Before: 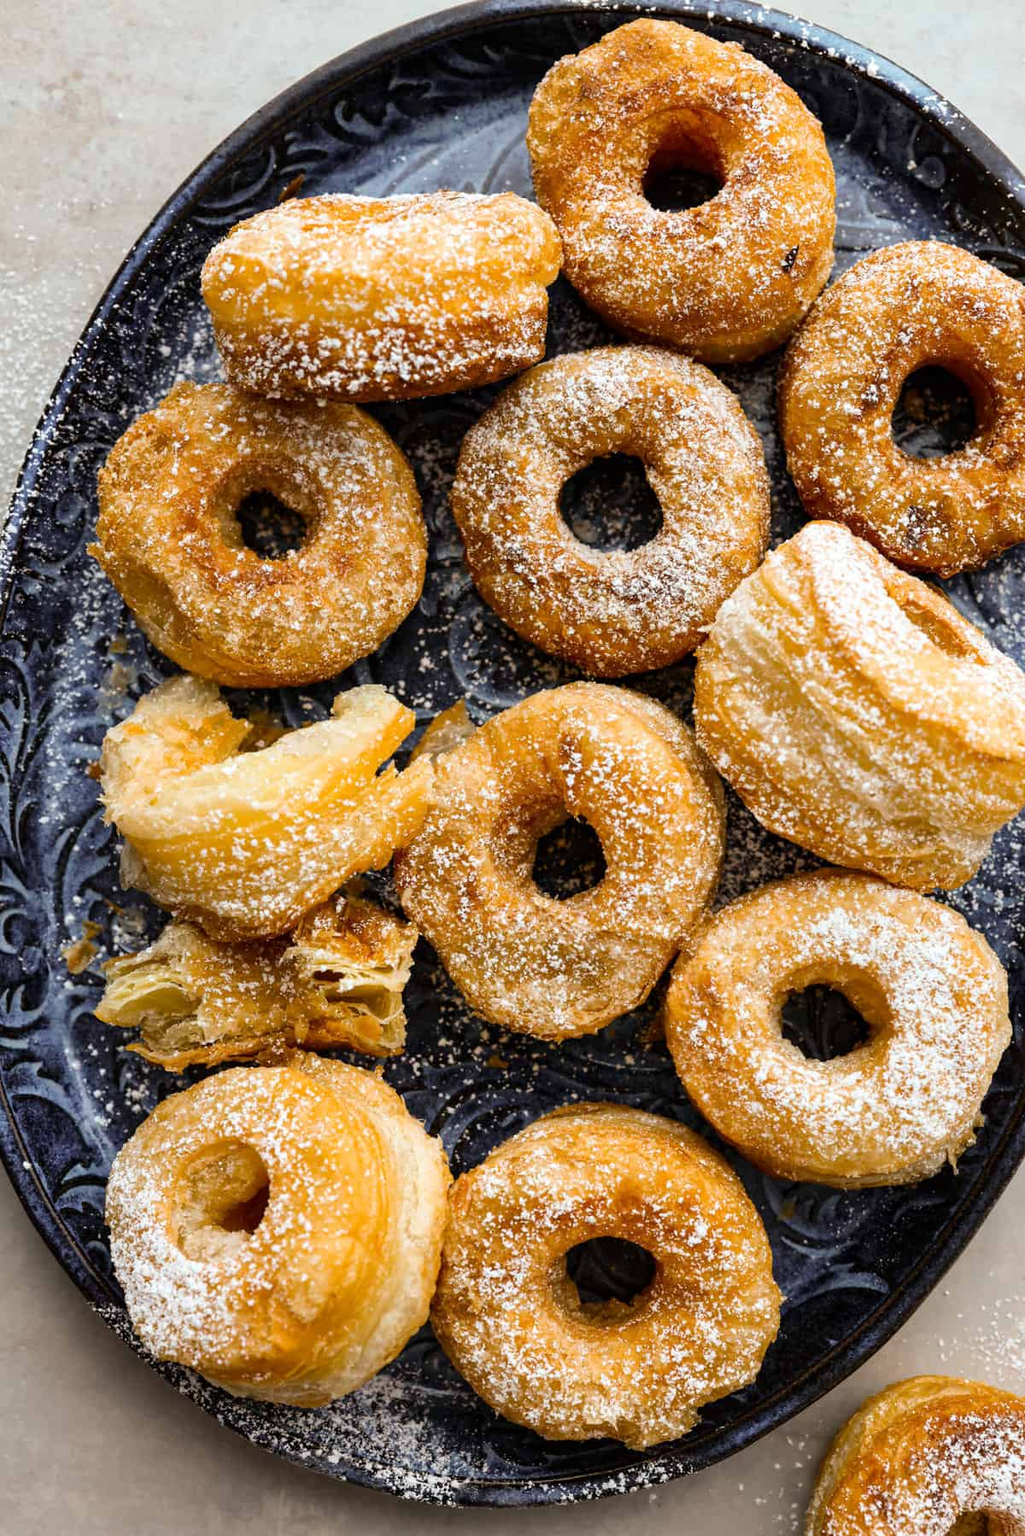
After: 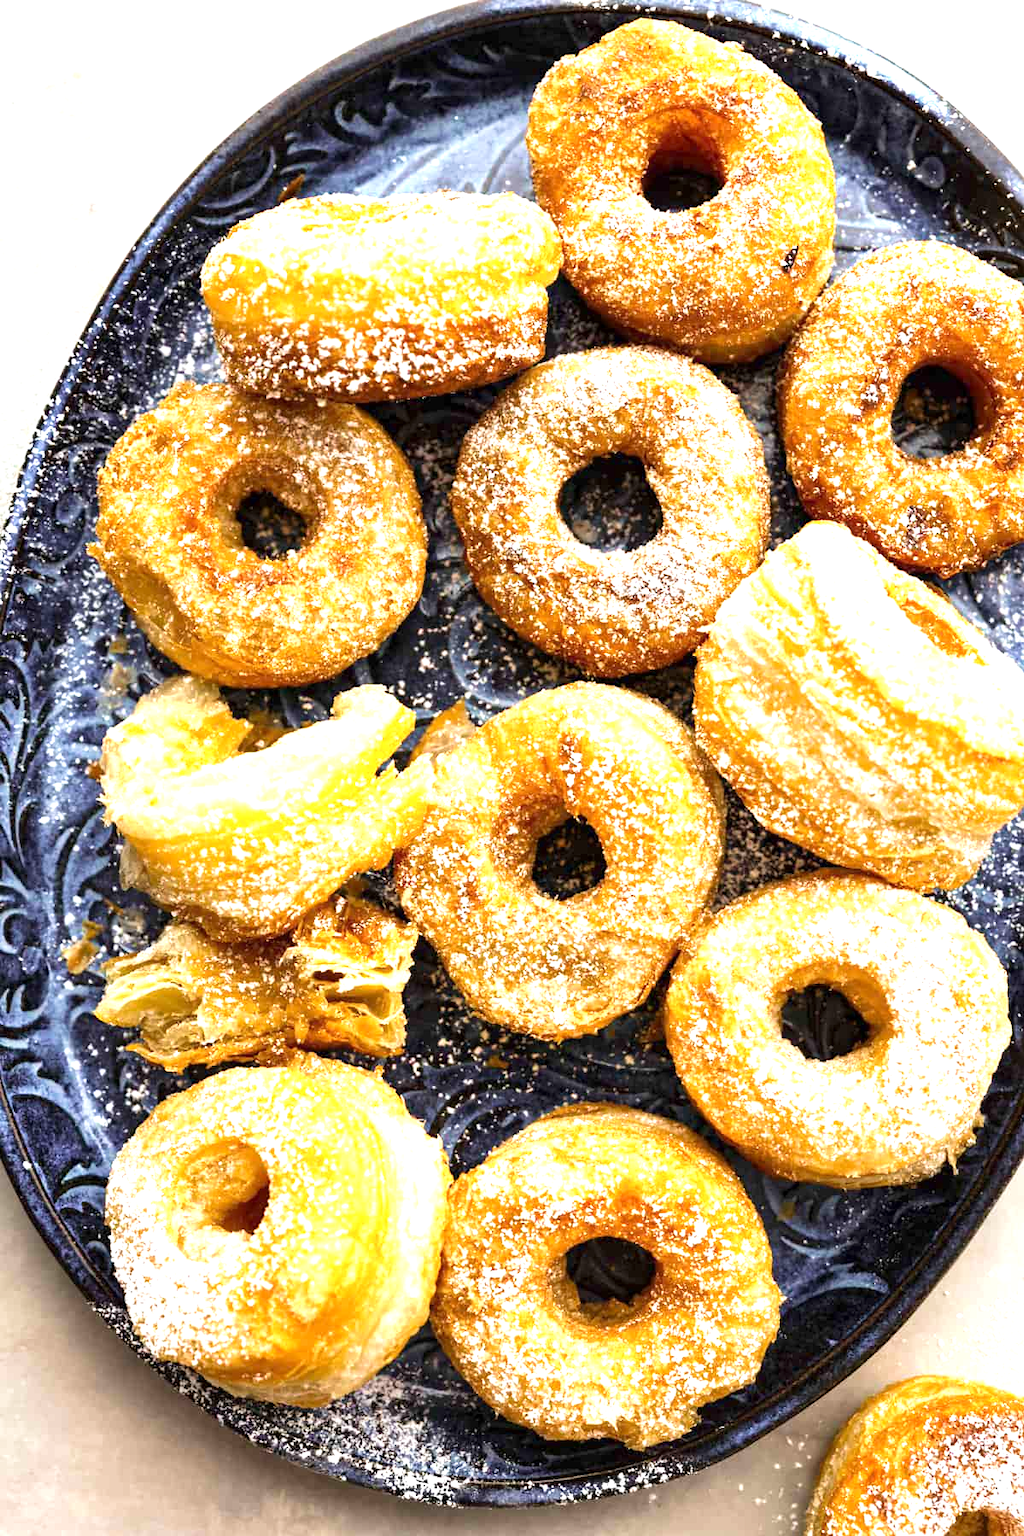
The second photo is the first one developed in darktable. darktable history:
exposure: exposure 1.223 EV, compensate highlight preservation false
velvia: on, module defaults
